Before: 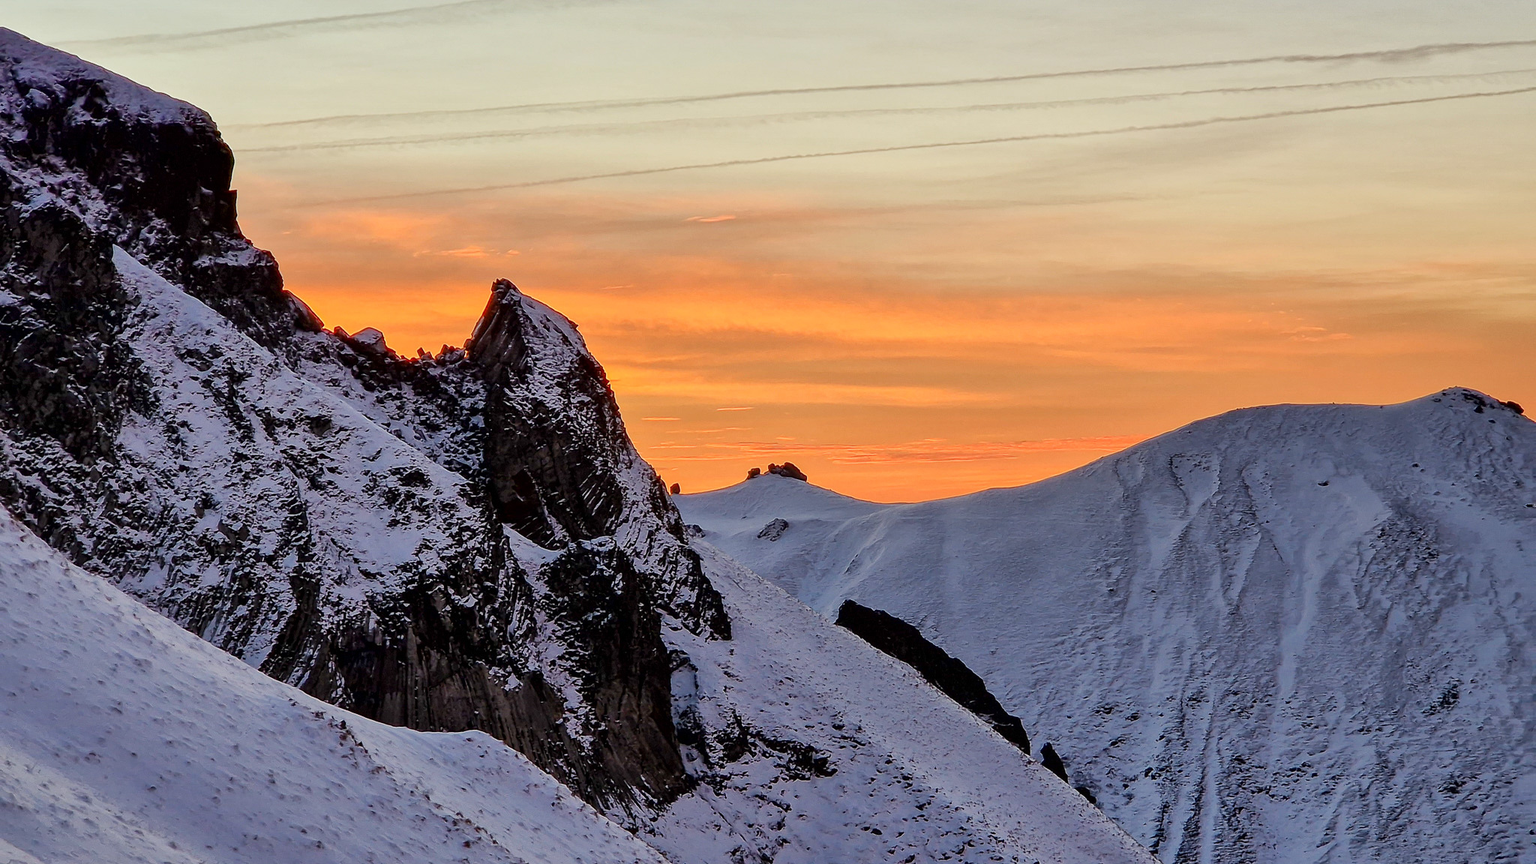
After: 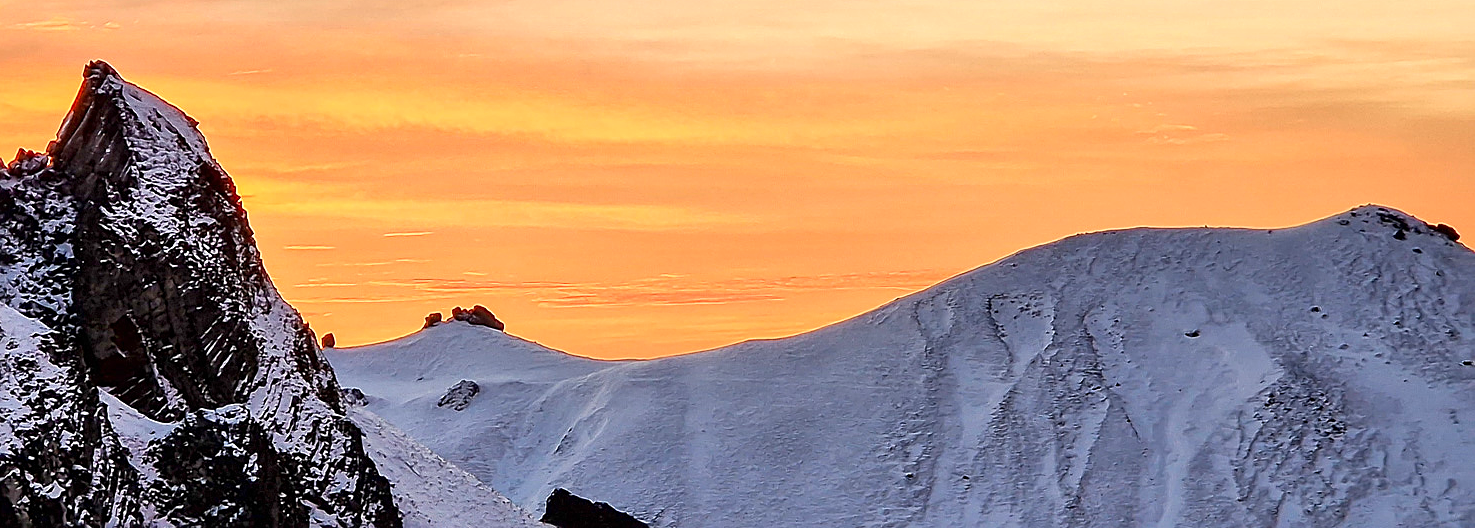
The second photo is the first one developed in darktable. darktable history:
sharpen: on, module defaults
crop and rotate: left 27.938%, top 27.046%, bottom 27.046%
exposure: exposure 0.6 EV, compensate highlight preservation false
